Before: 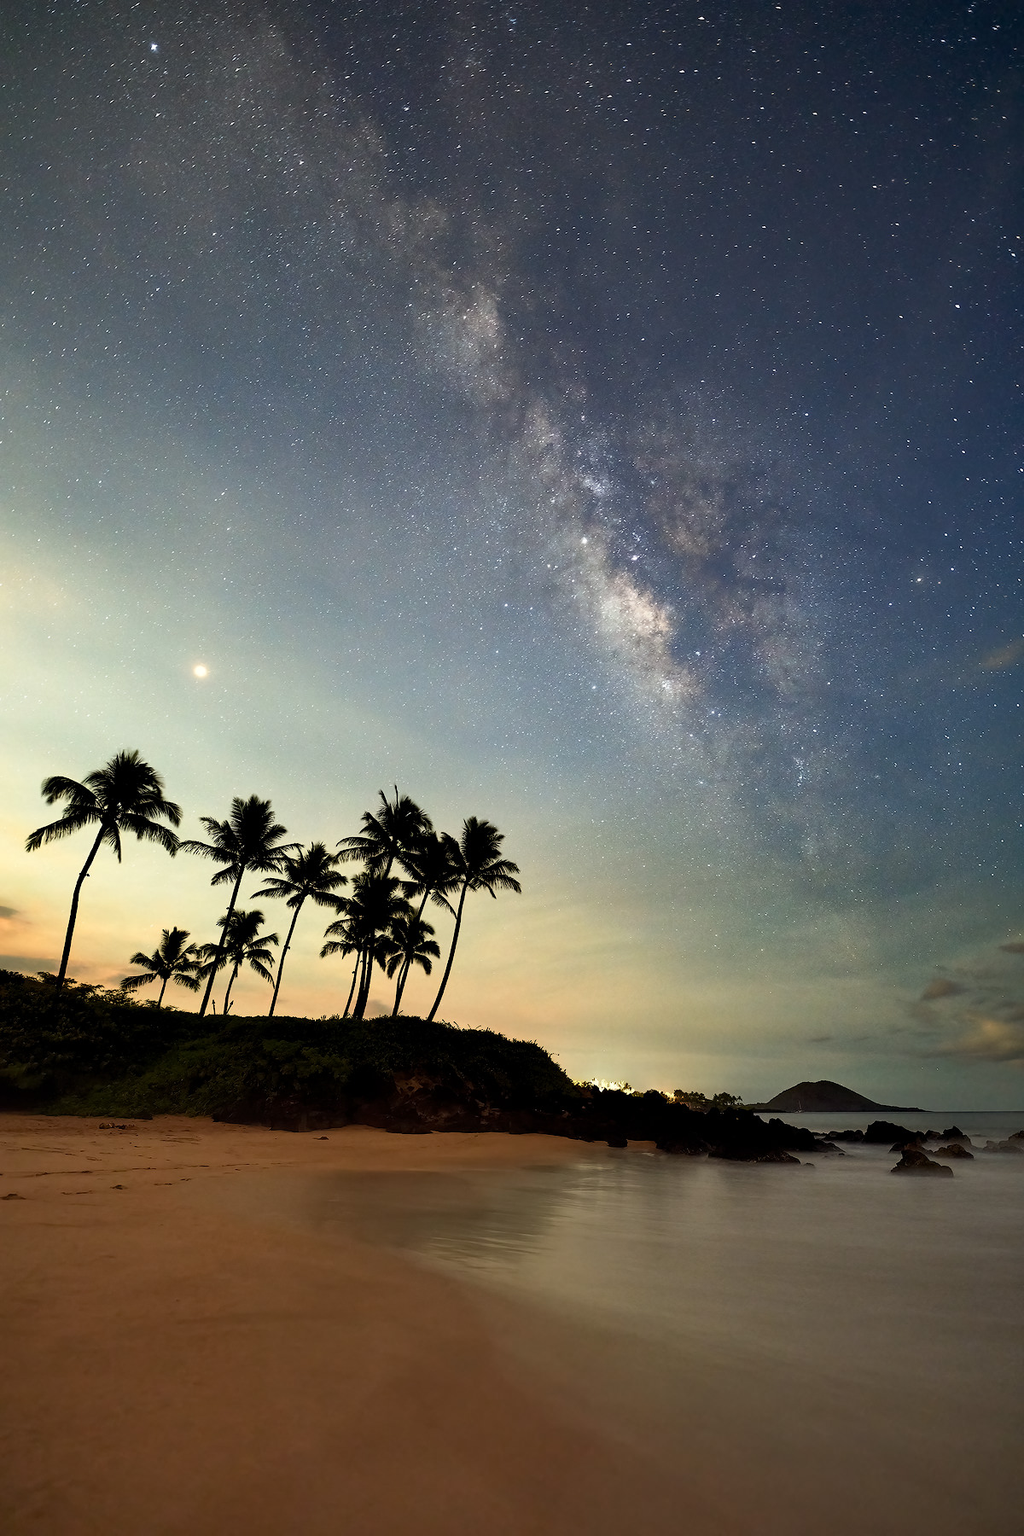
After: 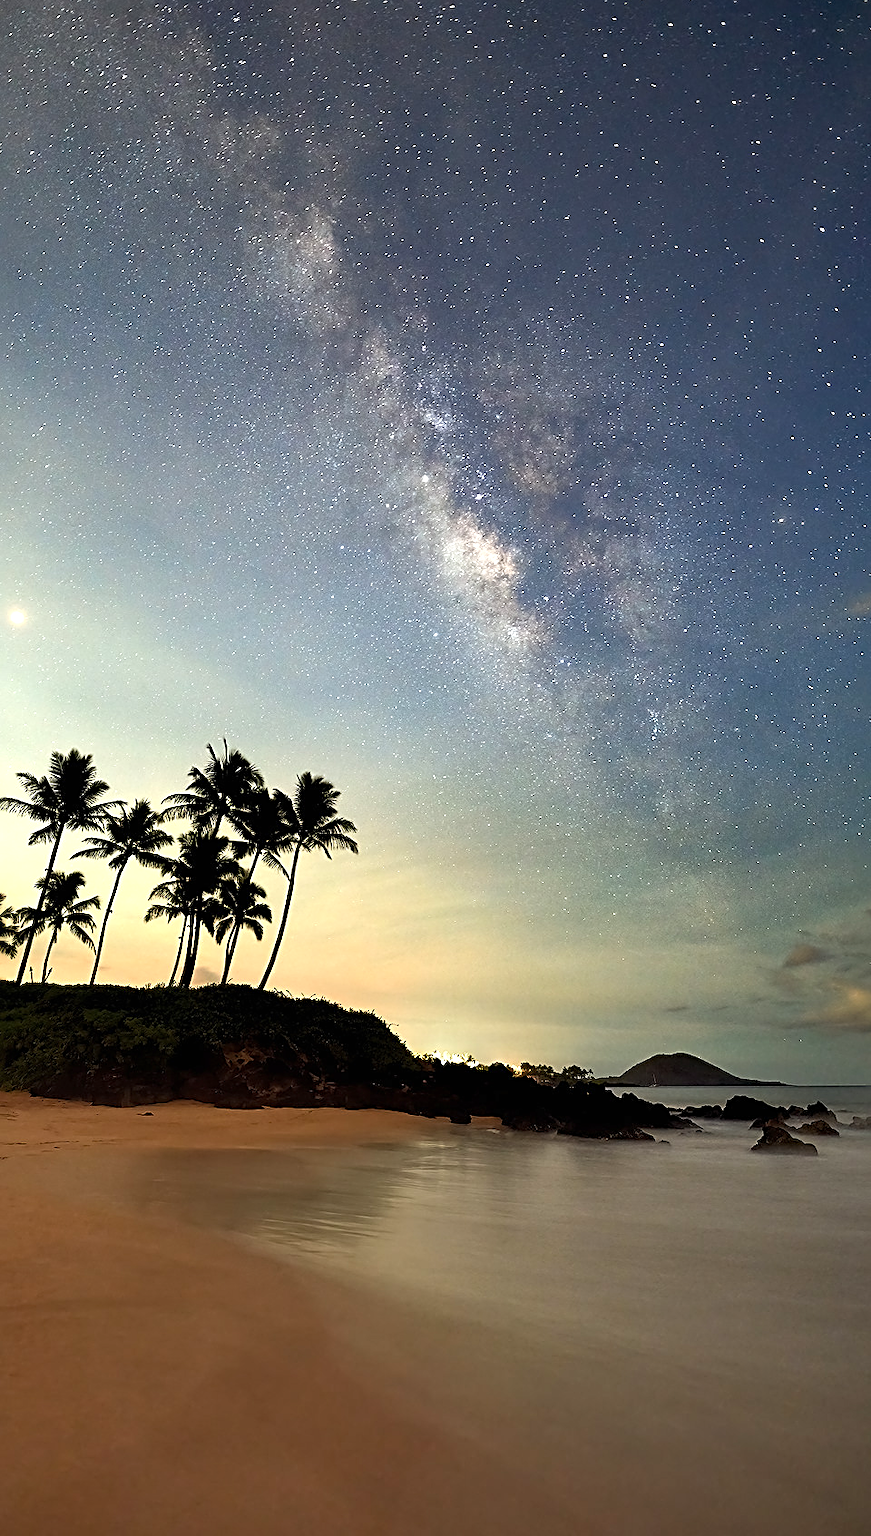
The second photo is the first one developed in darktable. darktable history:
crop and rotate: left 18.013%, top 5.913%, right 1.843%
exposure: black level correction 0, exposure 0.5 EV, compensate highlight preservation false
sharpen: radius 2.534, amount 0.617
